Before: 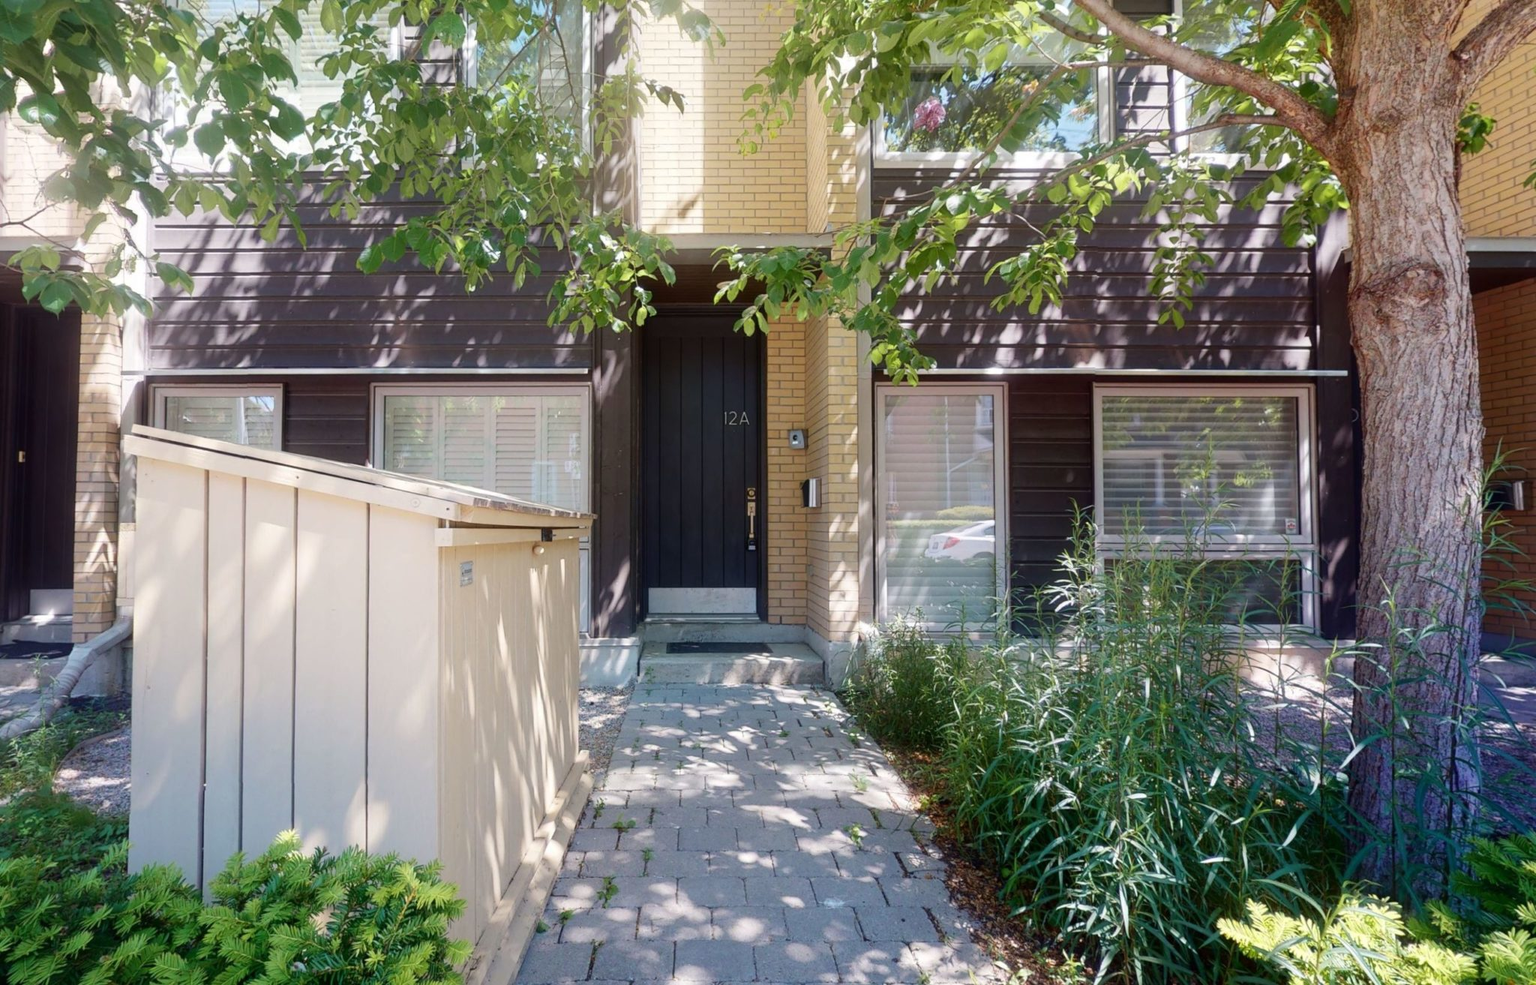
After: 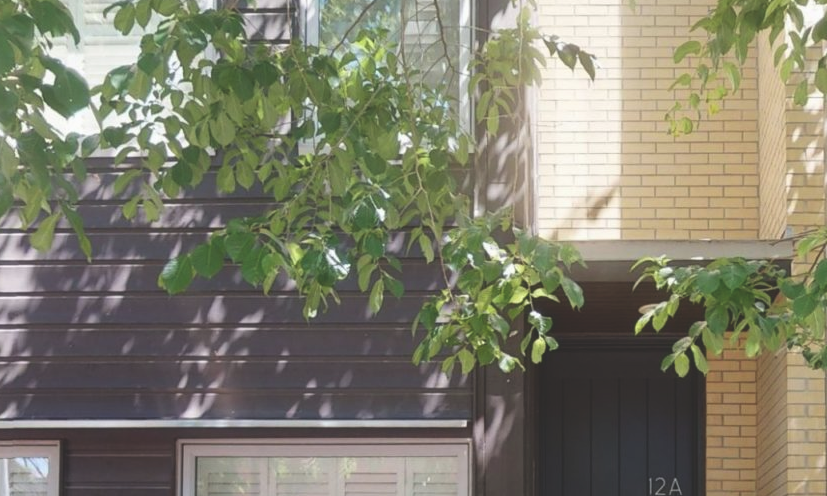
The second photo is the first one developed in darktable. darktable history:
crop: left 15.51%, top 5.427%, right 44.082%, bottom 56.723%
contrast brightness saturation: contrast 0.006, saturation -0.048
exposure: black level correction -0.022, exposure -0.039 EV, compensate highlight preservation false
